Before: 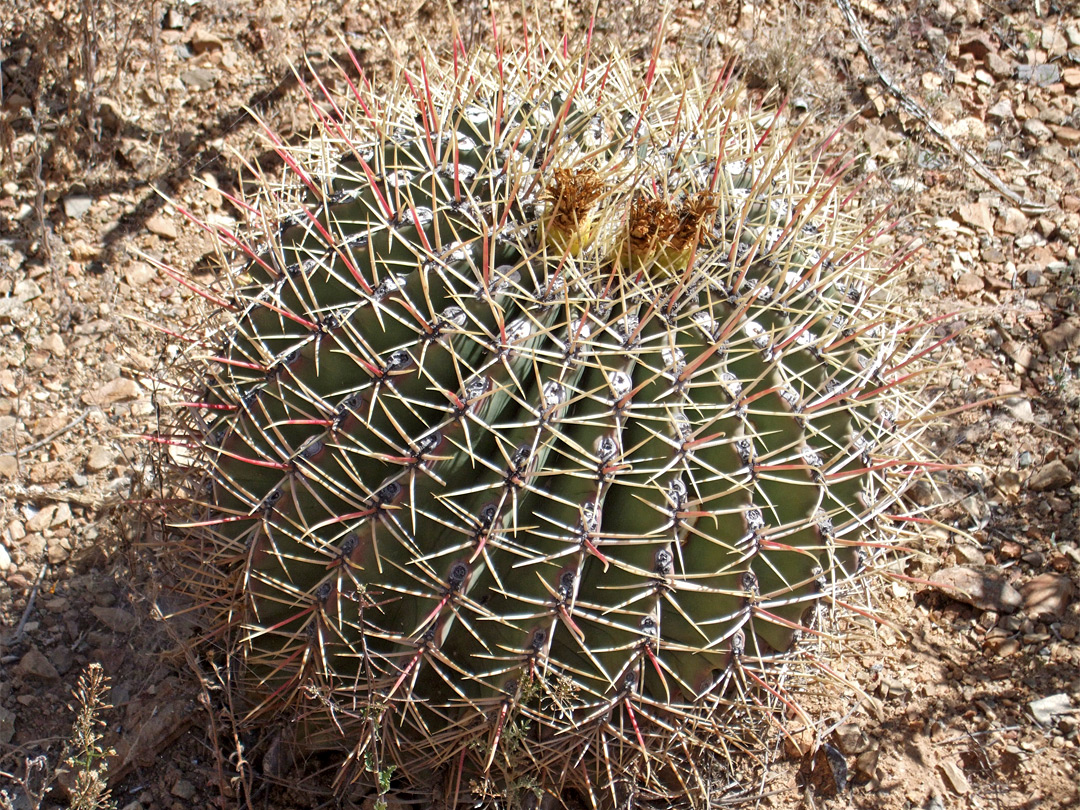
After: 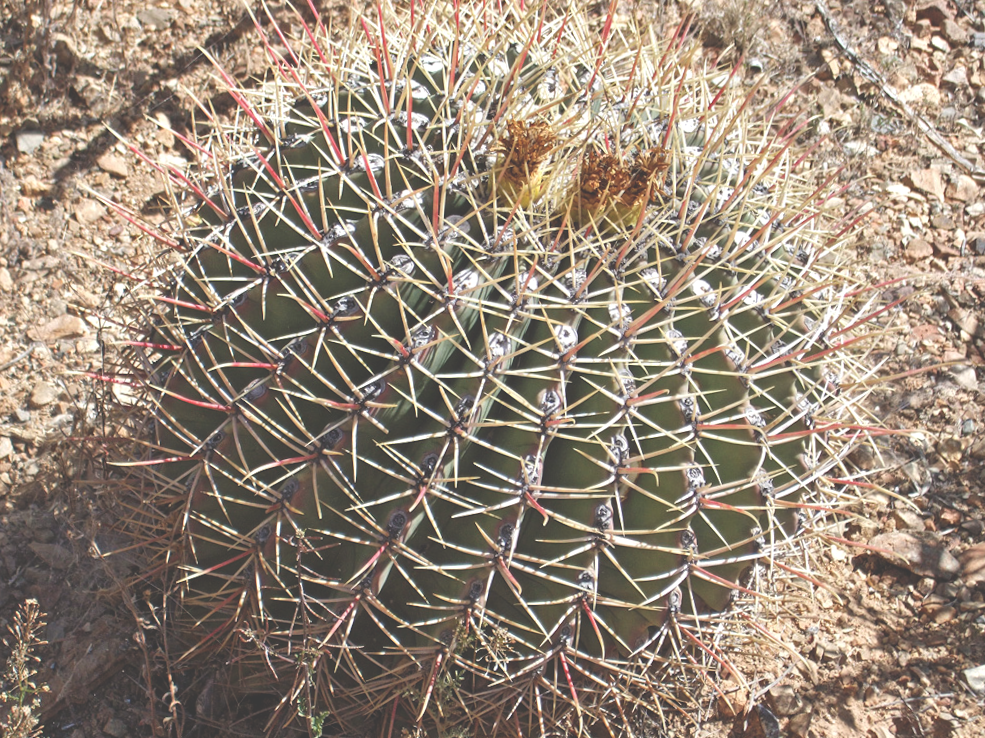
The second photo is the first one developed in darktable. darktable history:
crop and rotate: angle -1.96°, left 3.097%, top 4.154%, right 1.586%, bottom 0.529%
exposure: black level correction -0.041, exposure 0.064 EV, compensate highlight preservation false
